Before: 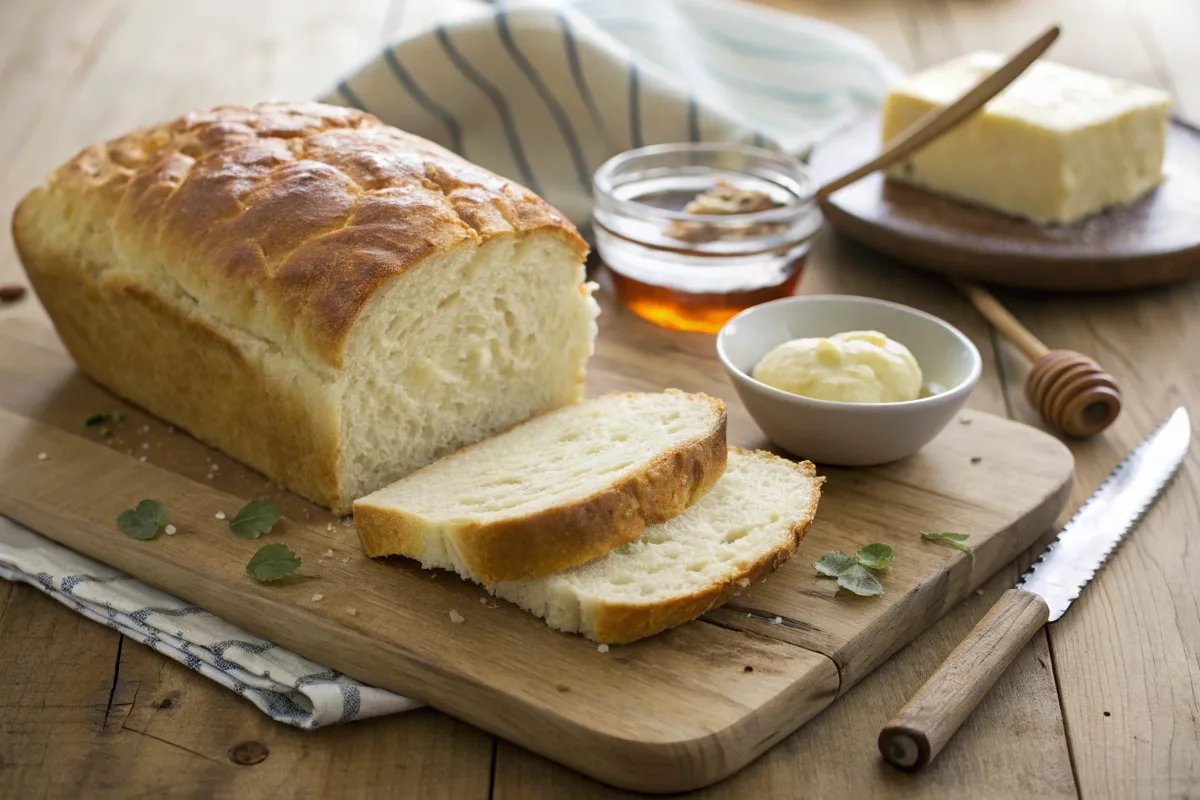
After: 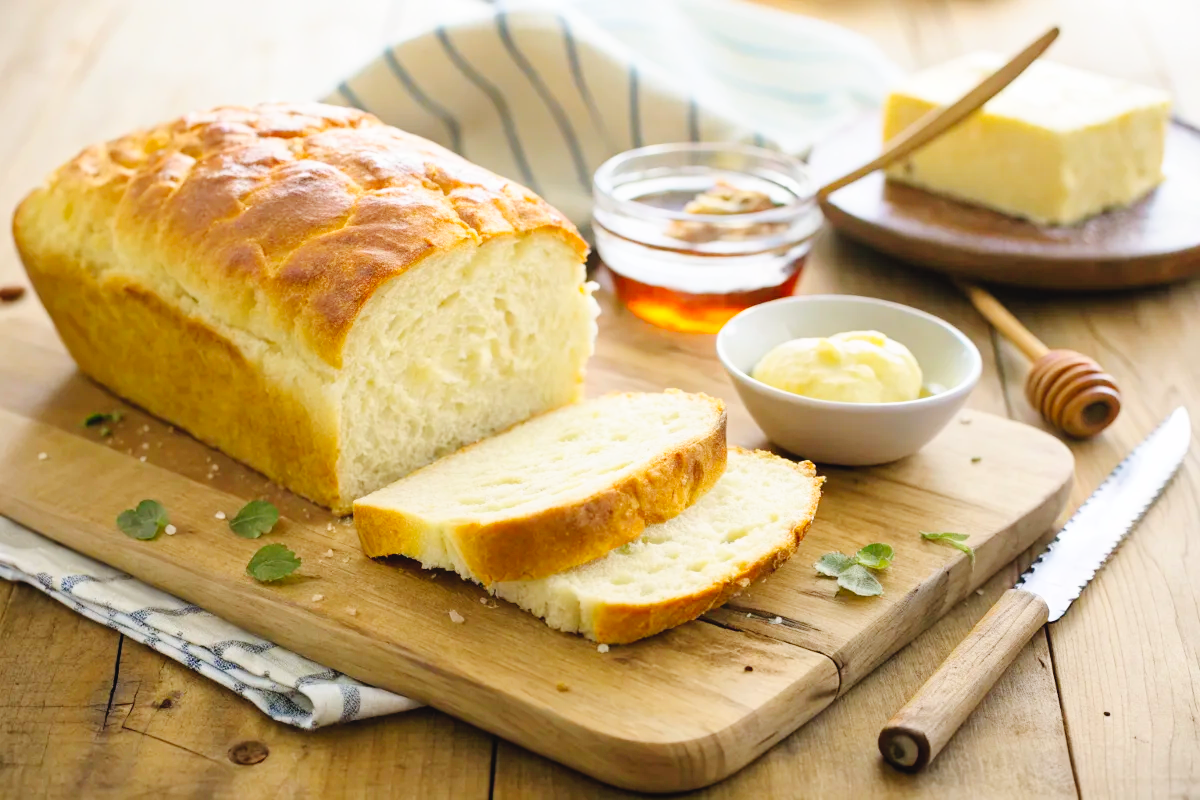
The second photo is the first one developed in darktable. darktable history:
tone curve: curves: ch0 [(0, 0.023) (0.087, 0.065) (0.184, 0.168) (0.45, 0.54) (0.57, 0.683) (0.722, 0.825) (0.877, 0.948) (1, 1)]; ch1 [(0, 0) (0.388, 0.369) (0.44, 0.44) (0.489, 0.481) (0.534, 0.528) (0.657, 0.655) (1, 1)]; ch2 [(0, 0) (0.353, 0.317) (0.408, 0.427) (0.472, 0.46) (0.5, 0.488) (0.537, 0.518) (0.576, 0.592) (0.625, 0.631) (1, 1)], preserve colors none
contrast brightness saturation: contrast 0.069, brightness 0.173, saturation 0.399
